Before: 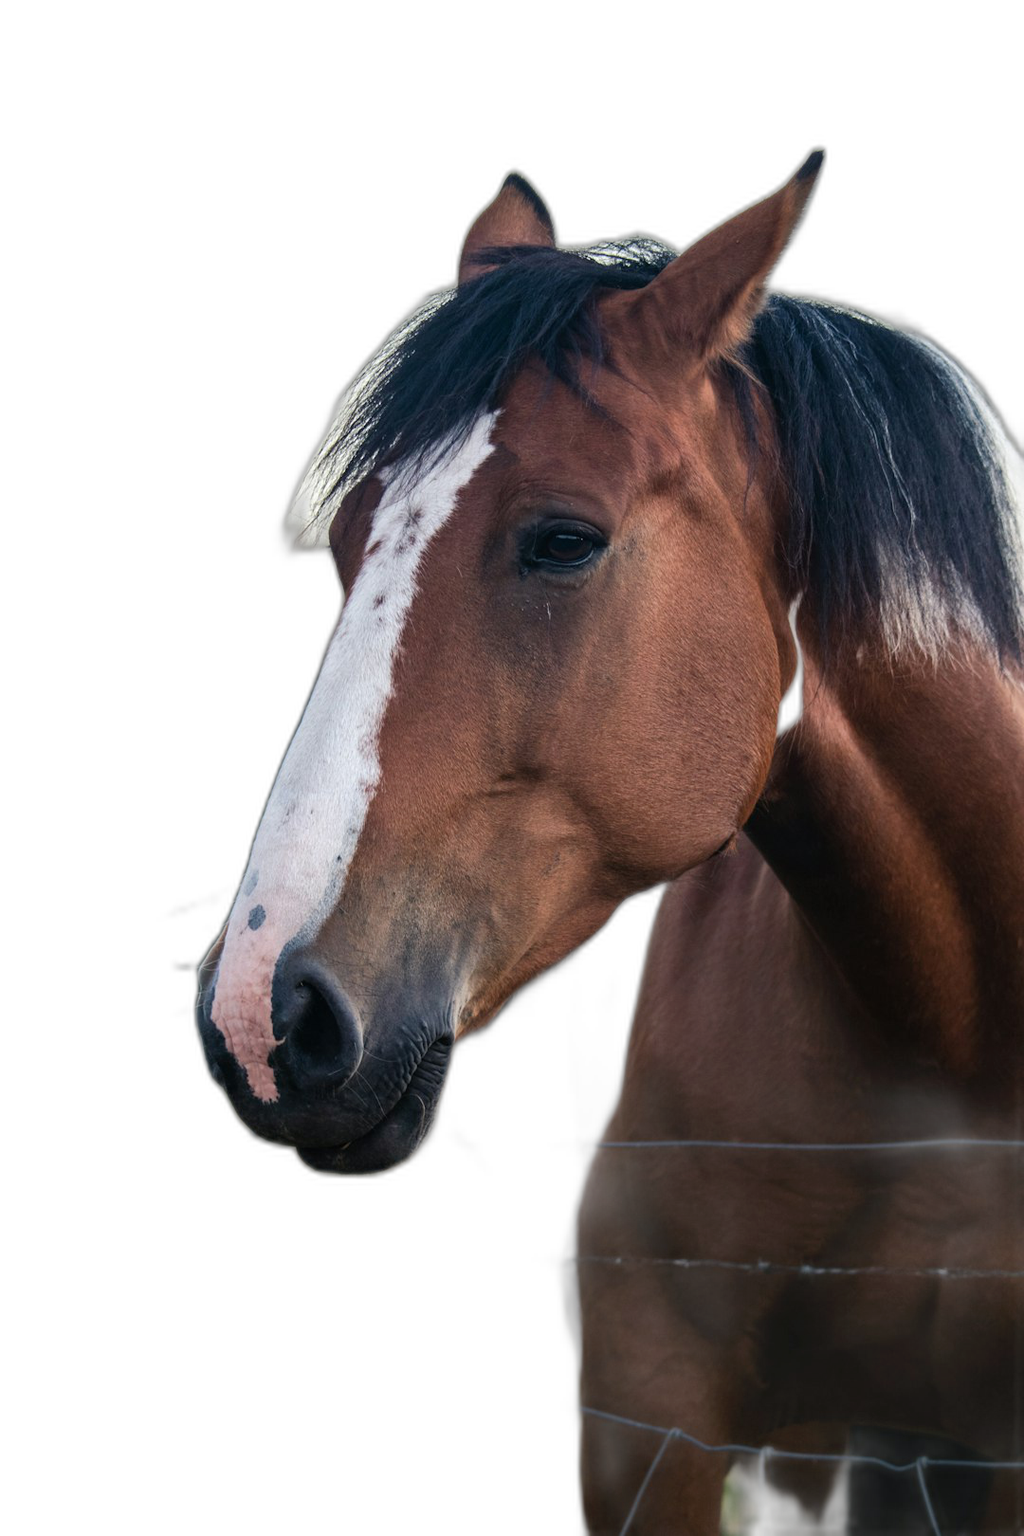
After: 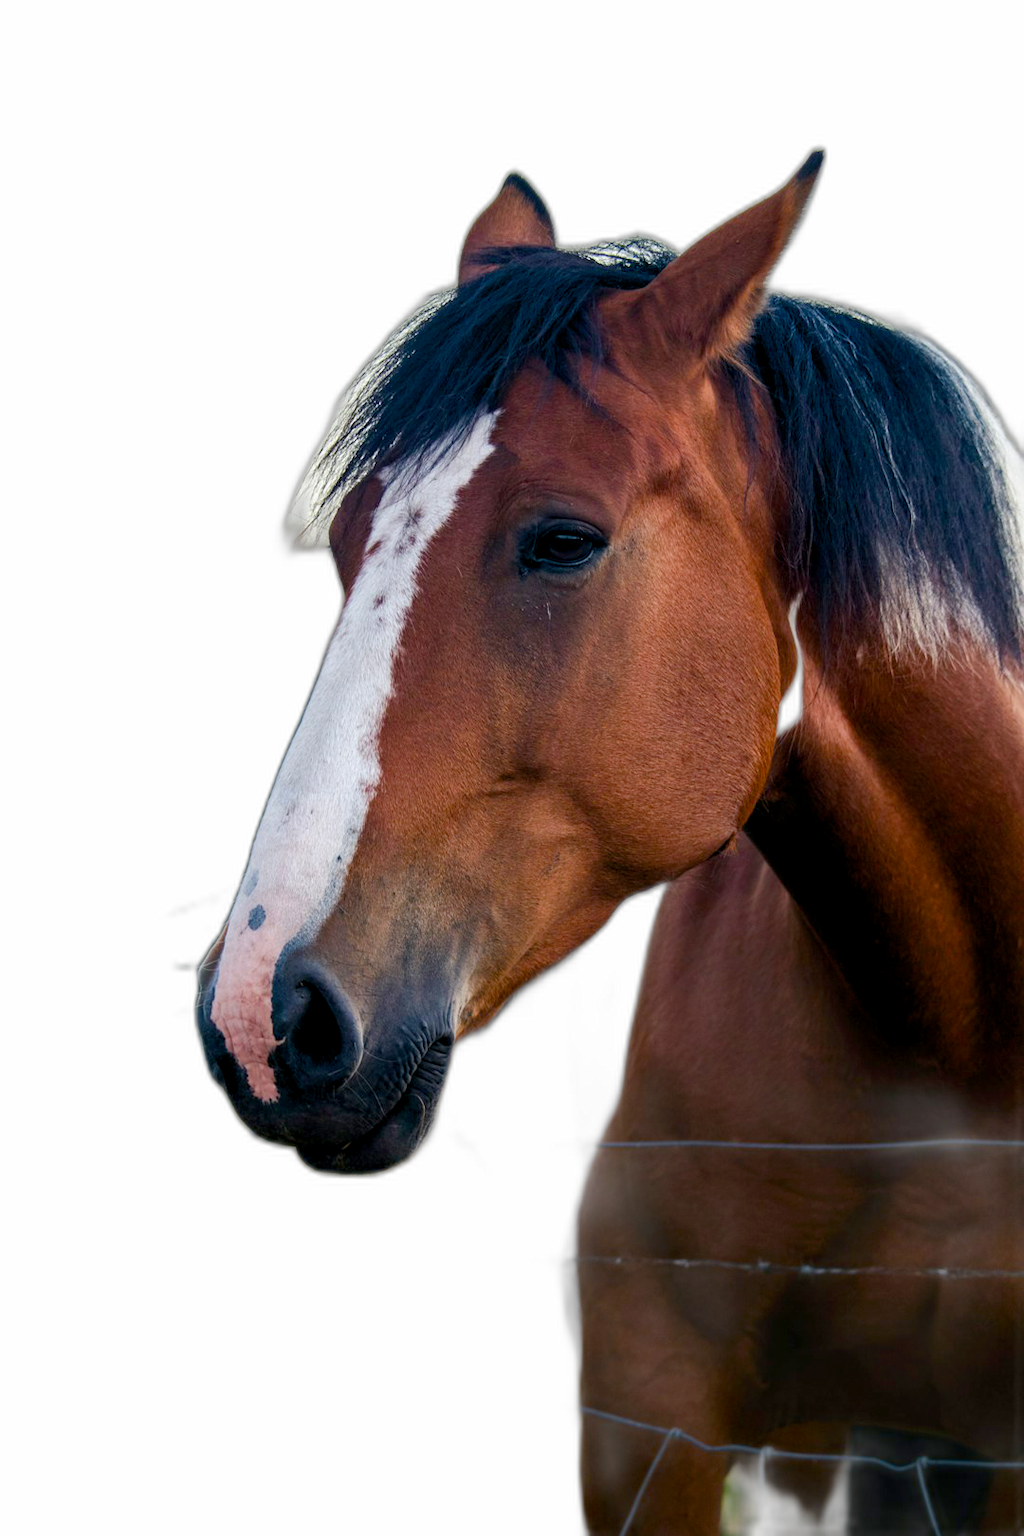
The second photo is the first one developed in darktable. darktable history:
color balance rgb: global offset › luminance -0.507%, perceptual saturation grading › global saturation 27.176%, perceptual saturation grading › highlights -28.446%, perceptual saturation grading › mid-tones 15.241%, perceptual saturation grading › shadows 34.31%, global vibrance 21.58%
